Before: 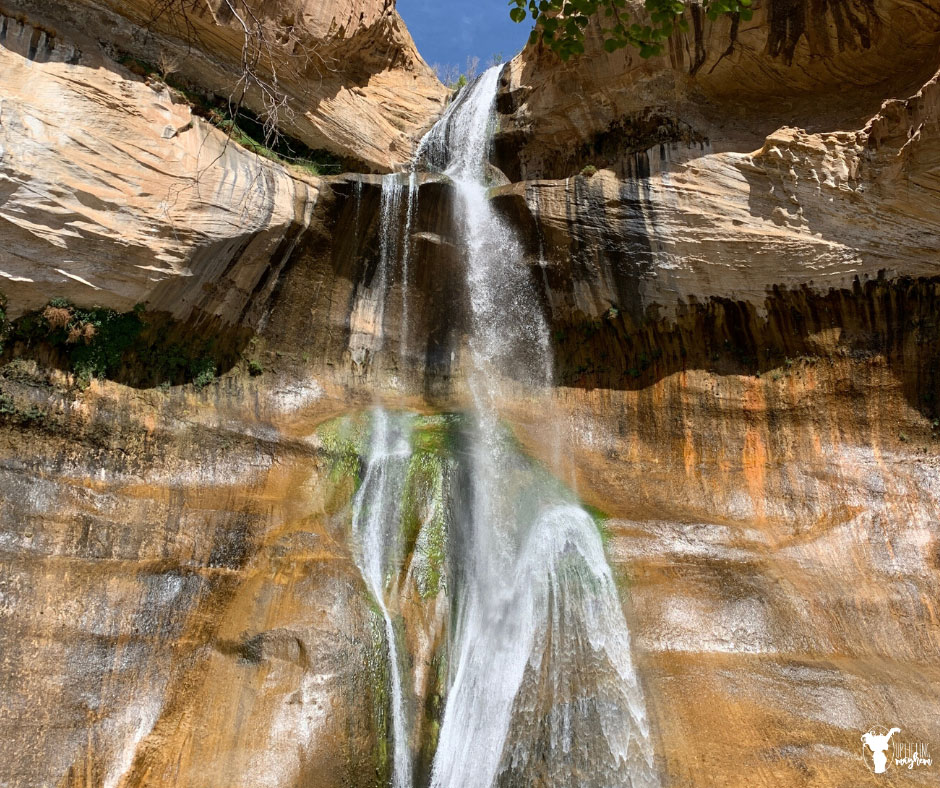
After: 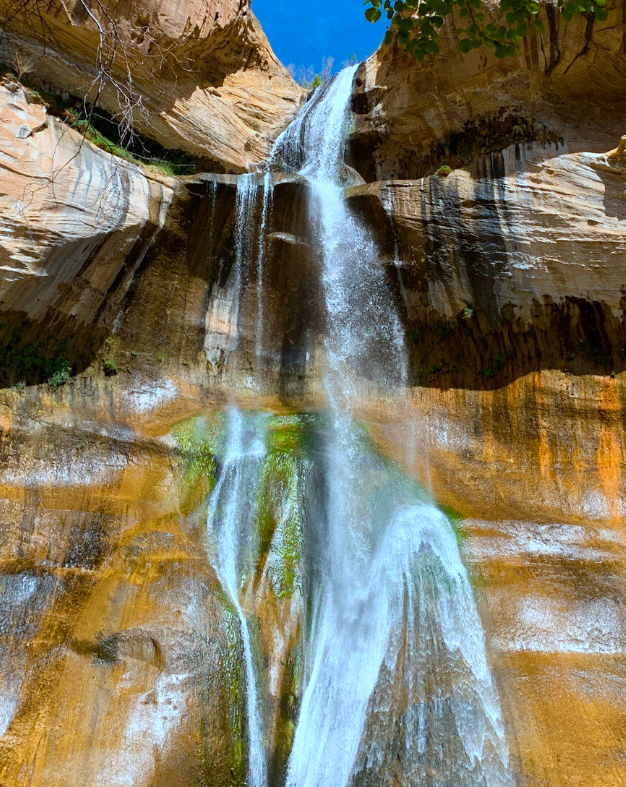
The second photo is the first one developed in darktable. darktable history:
color correction: highlights a* -9.35, highlights b* -23.15
crop and rotate: left 15.546%, right 17.787%
color balance rgb: linear chroma grading › global chroma 15%, perceptual saturation grading › global saturation 30%
